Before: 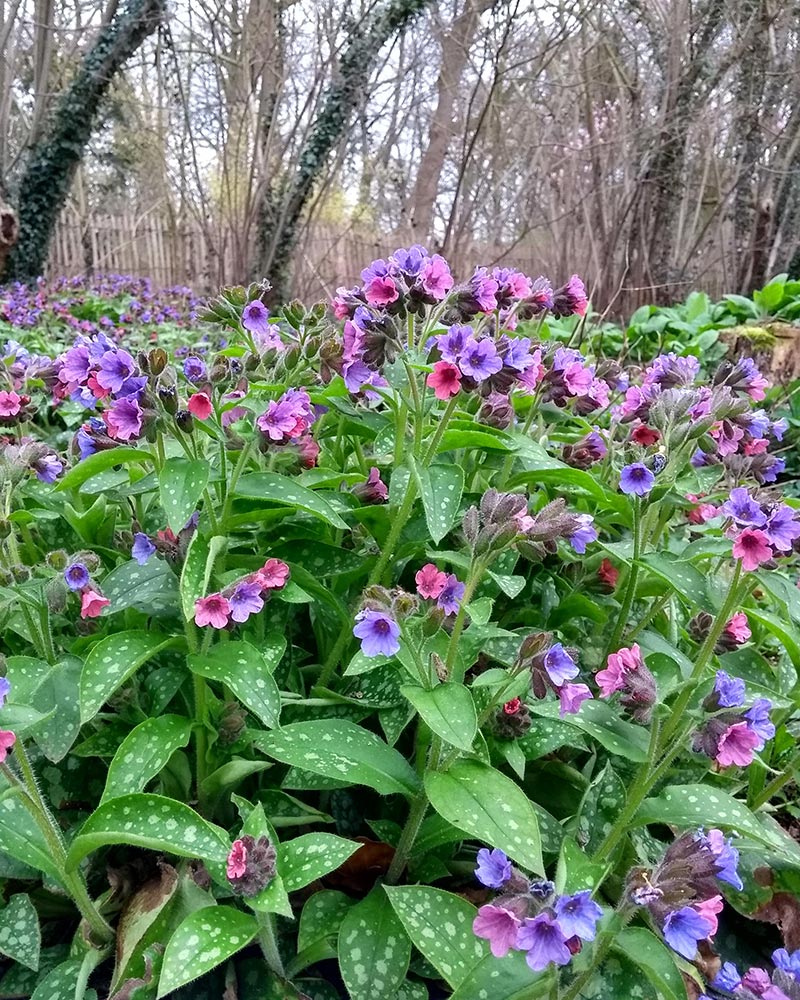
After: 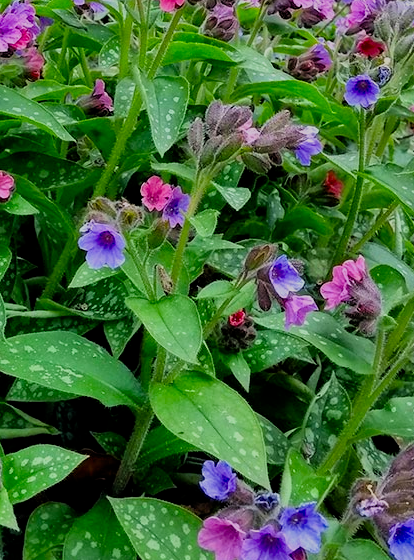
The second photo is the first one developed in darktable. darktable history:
shadows and highlights: shadows 80.73, white point adjustment -9.07, highlights -61.46, soften with gaussian
filmic rgb: black relative exposure -7.75 EV, white relative exposure 4.4 EV, threshold 3 EV, target black luminance 0%, hardness 3.76, latitude 50.51%, contrast 1.074, highlights saturation mix 10%, shadows ↔ highlights balance -0.22%, color science v4 (2020), enable highlight reconstruction true
crop: left 34.479%, top 38.822%, right 13.718%, bottom 5.172%
